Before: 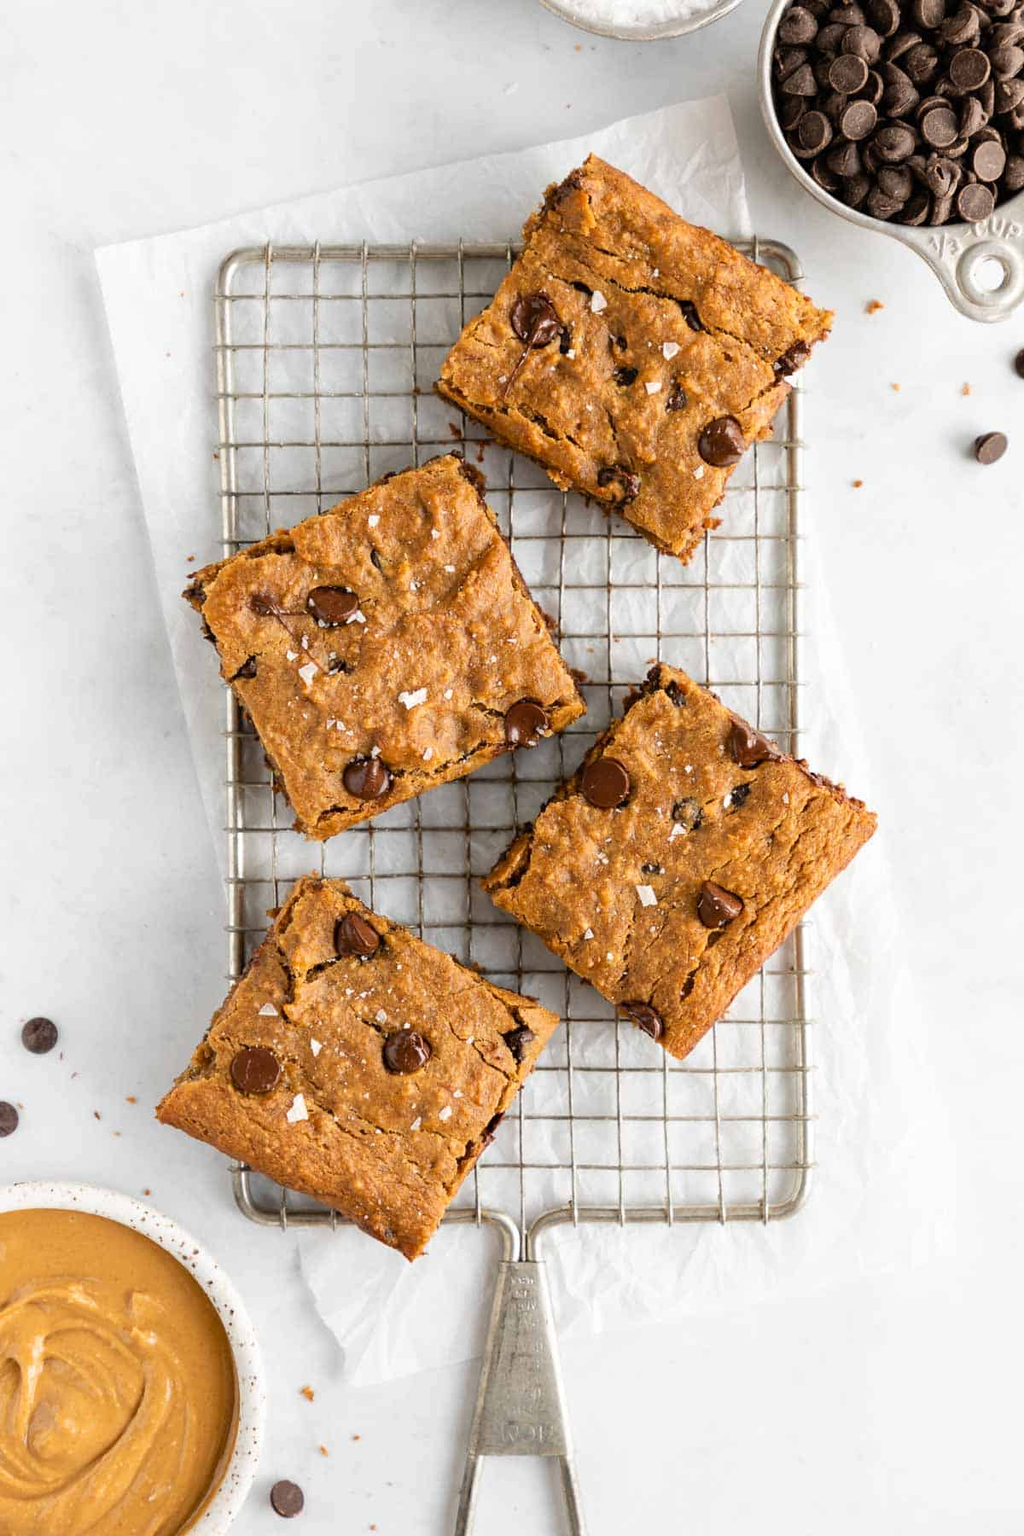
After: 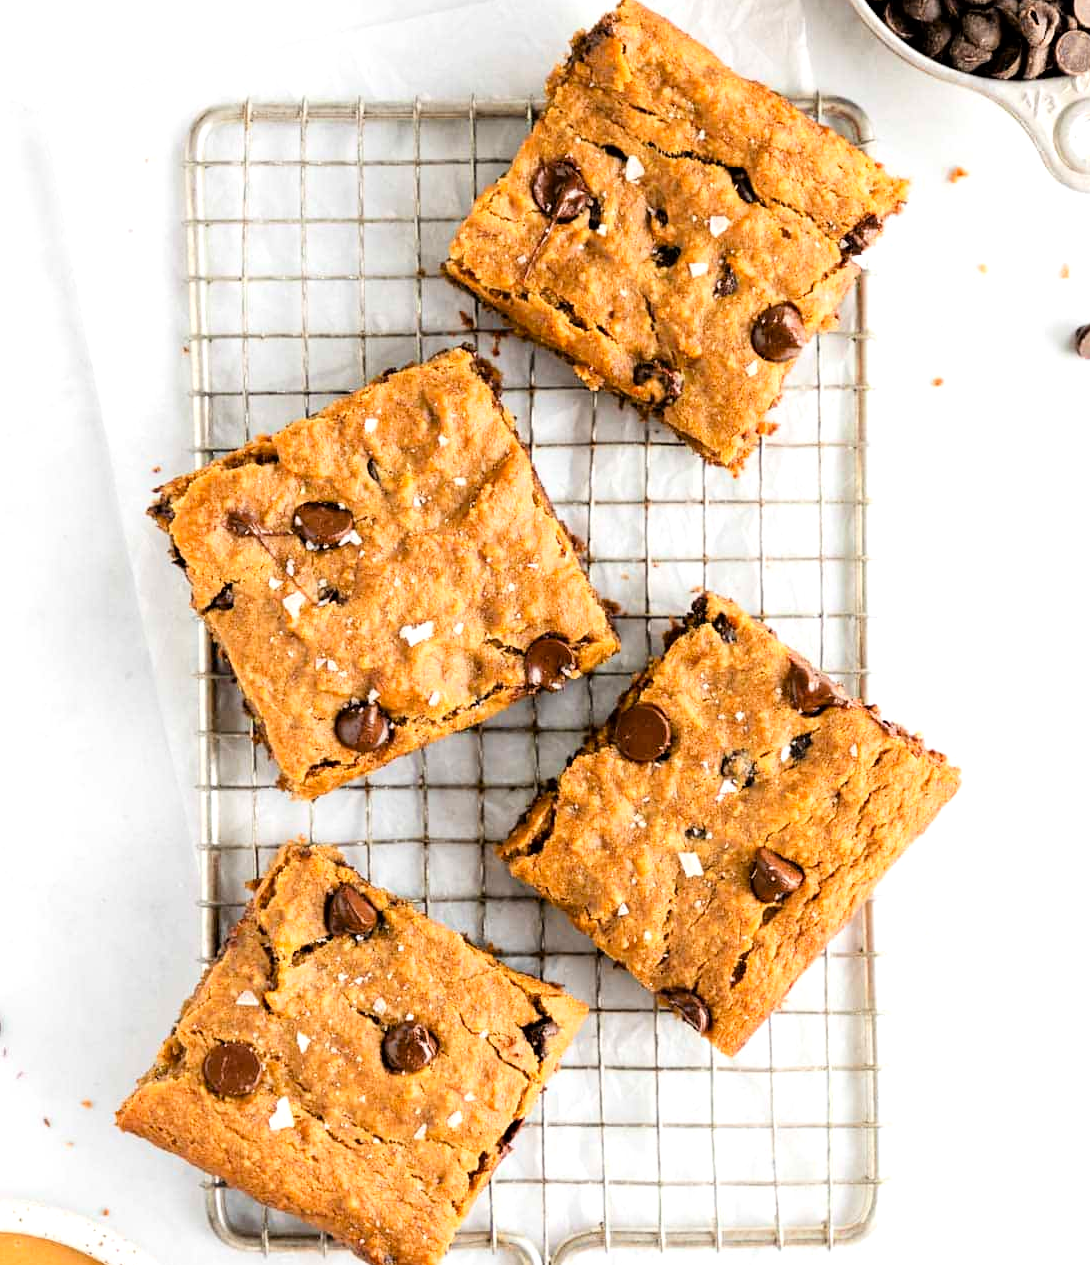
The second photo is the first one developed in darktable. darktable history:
tone curve: curves: ch0 [(0, 0) (0.004, 0.001) (0.133, 0.112) (0.325, 0.362) (0.832, 0.893) (1, 1)], color space Lab, linked channels, preserve colors none
exposure: black level correction 0.003, exposure 0.383 EV, compensate highlight preservation false
crop: left 5.596%, top 10.314%, right 3.534%, bottom 19.395%
